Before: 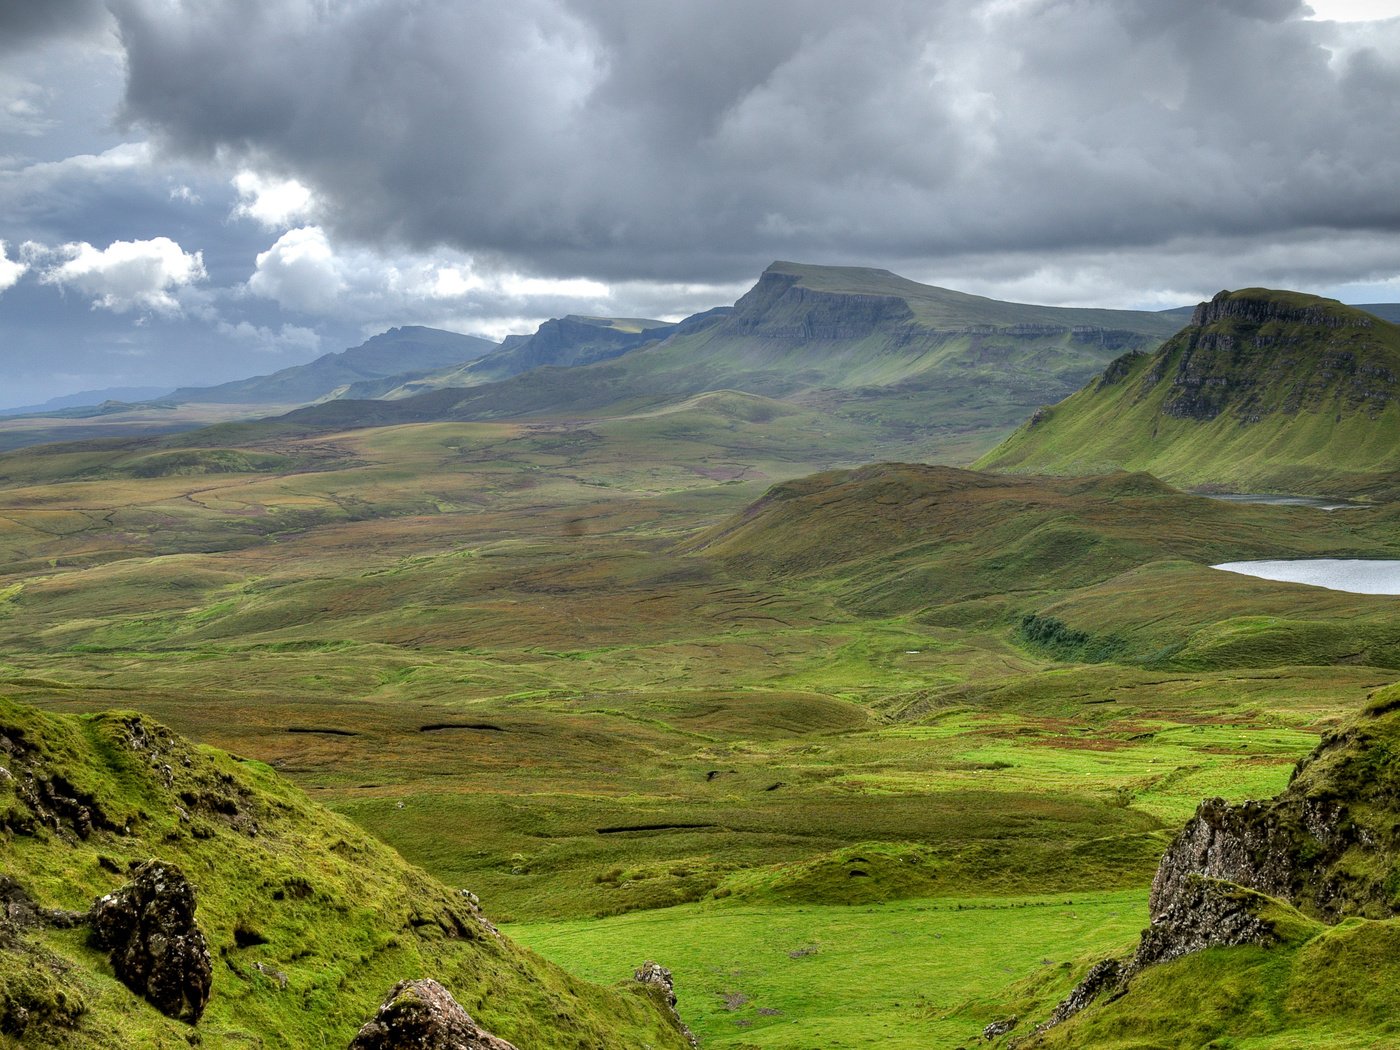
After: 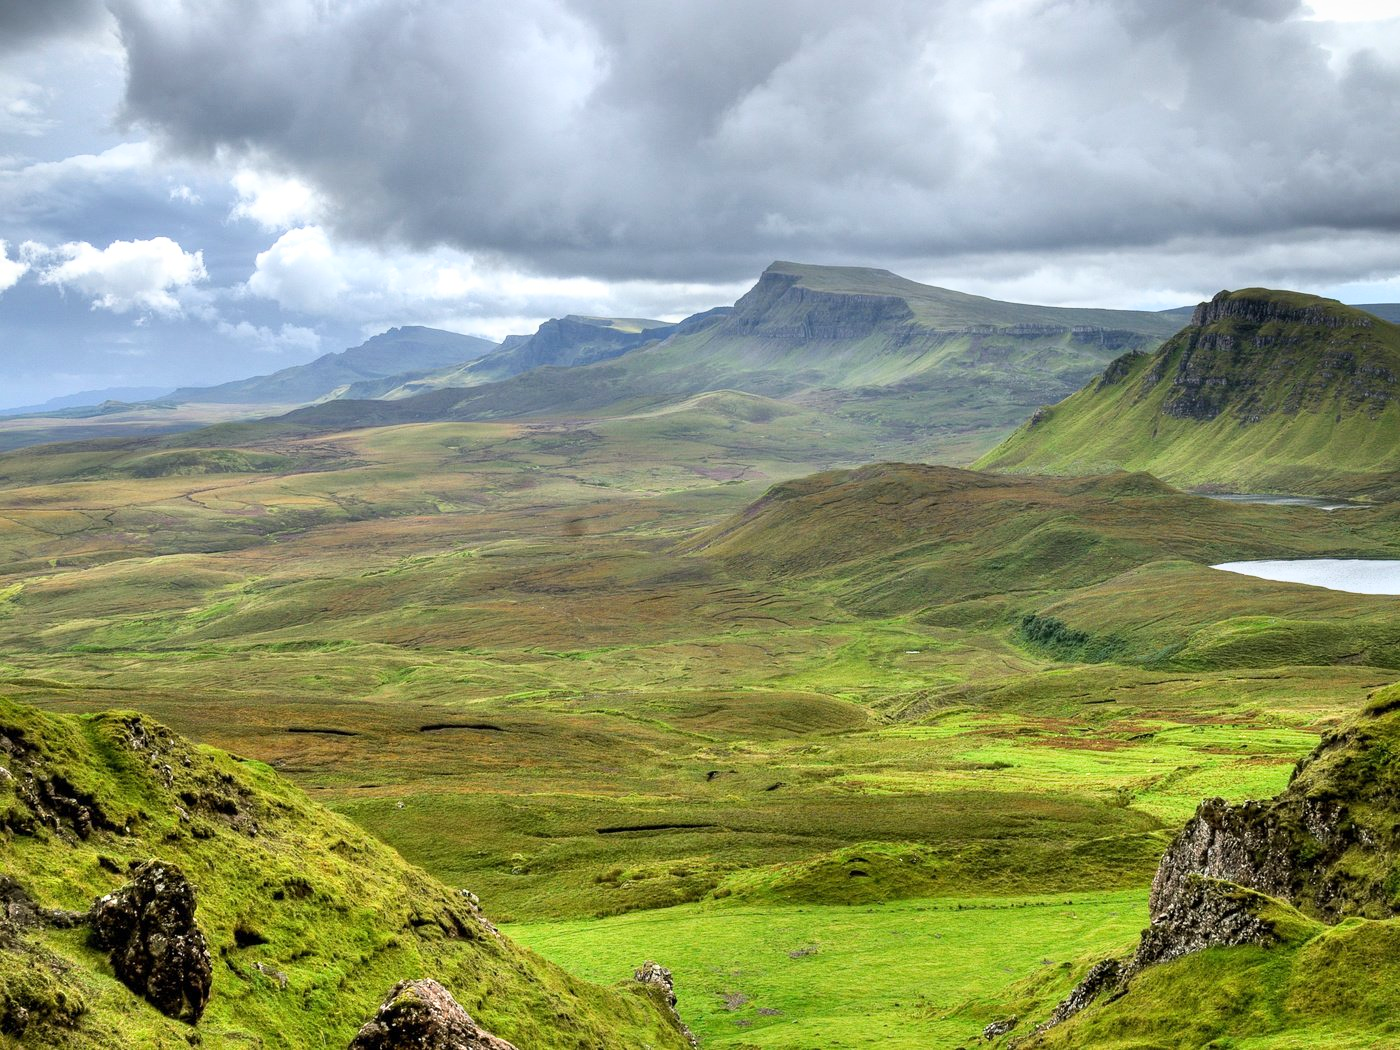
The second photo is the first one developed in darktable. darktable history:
base curve: curves: ch0 [(0, 0) (0.579, 0.807) (1, 1)]
